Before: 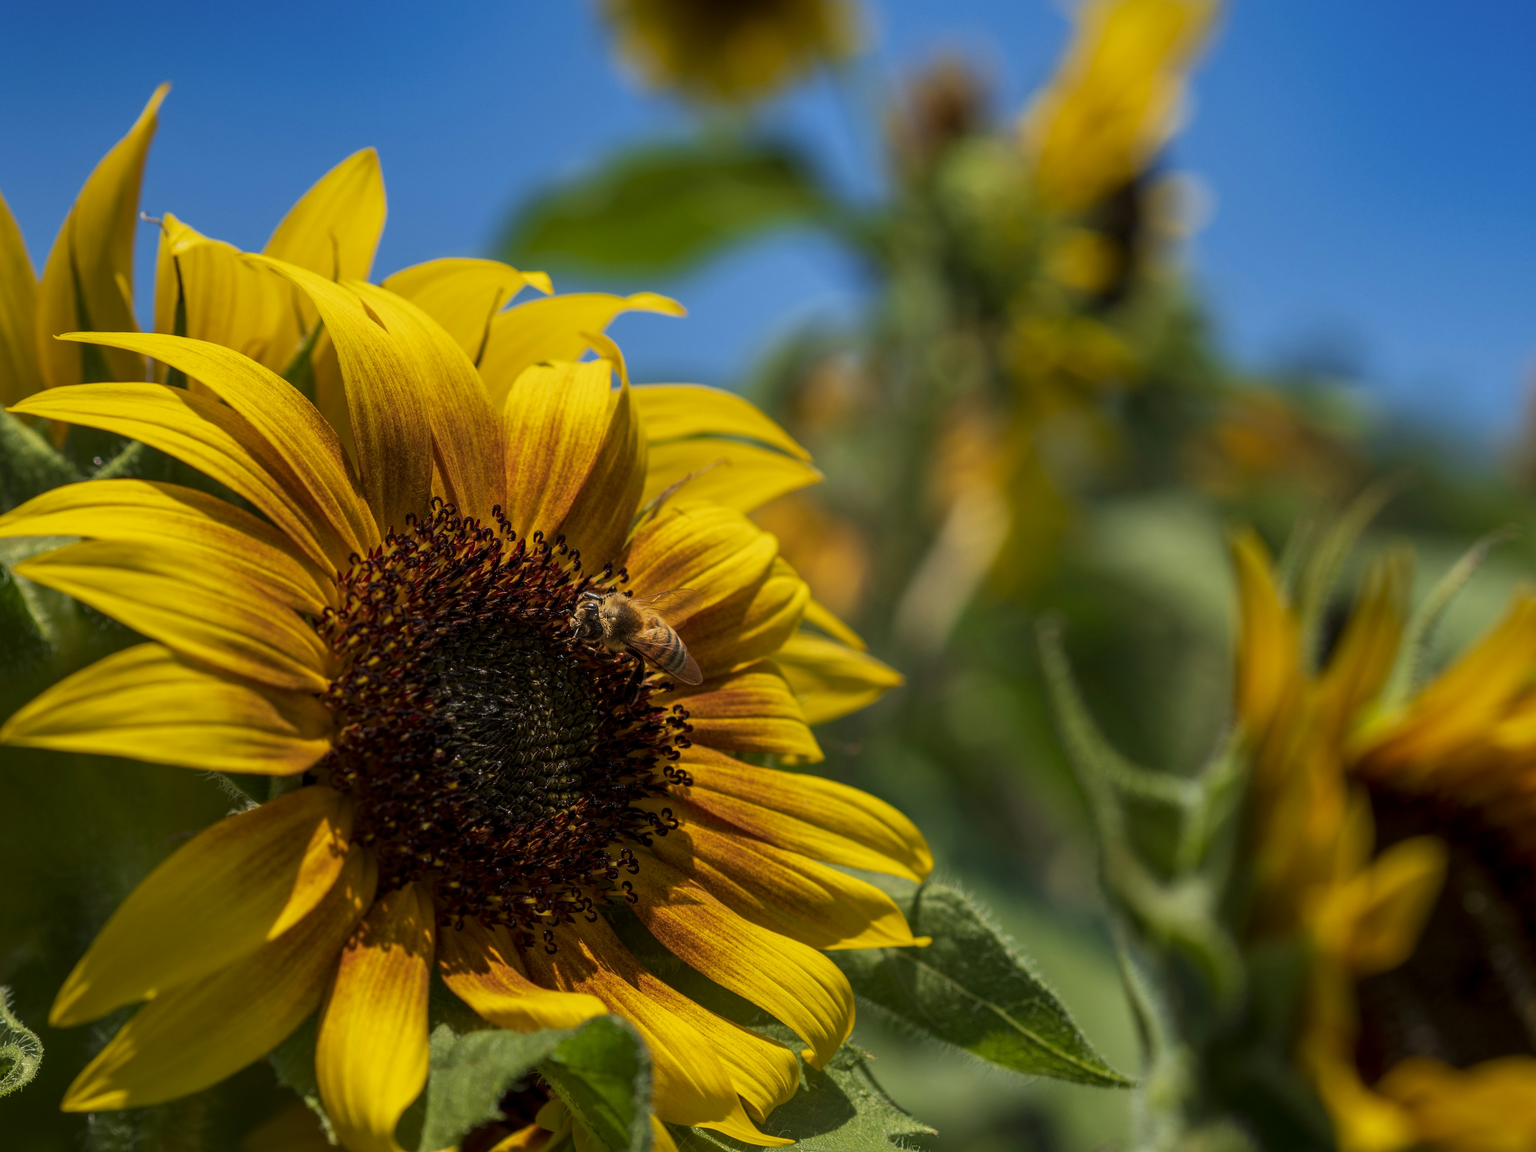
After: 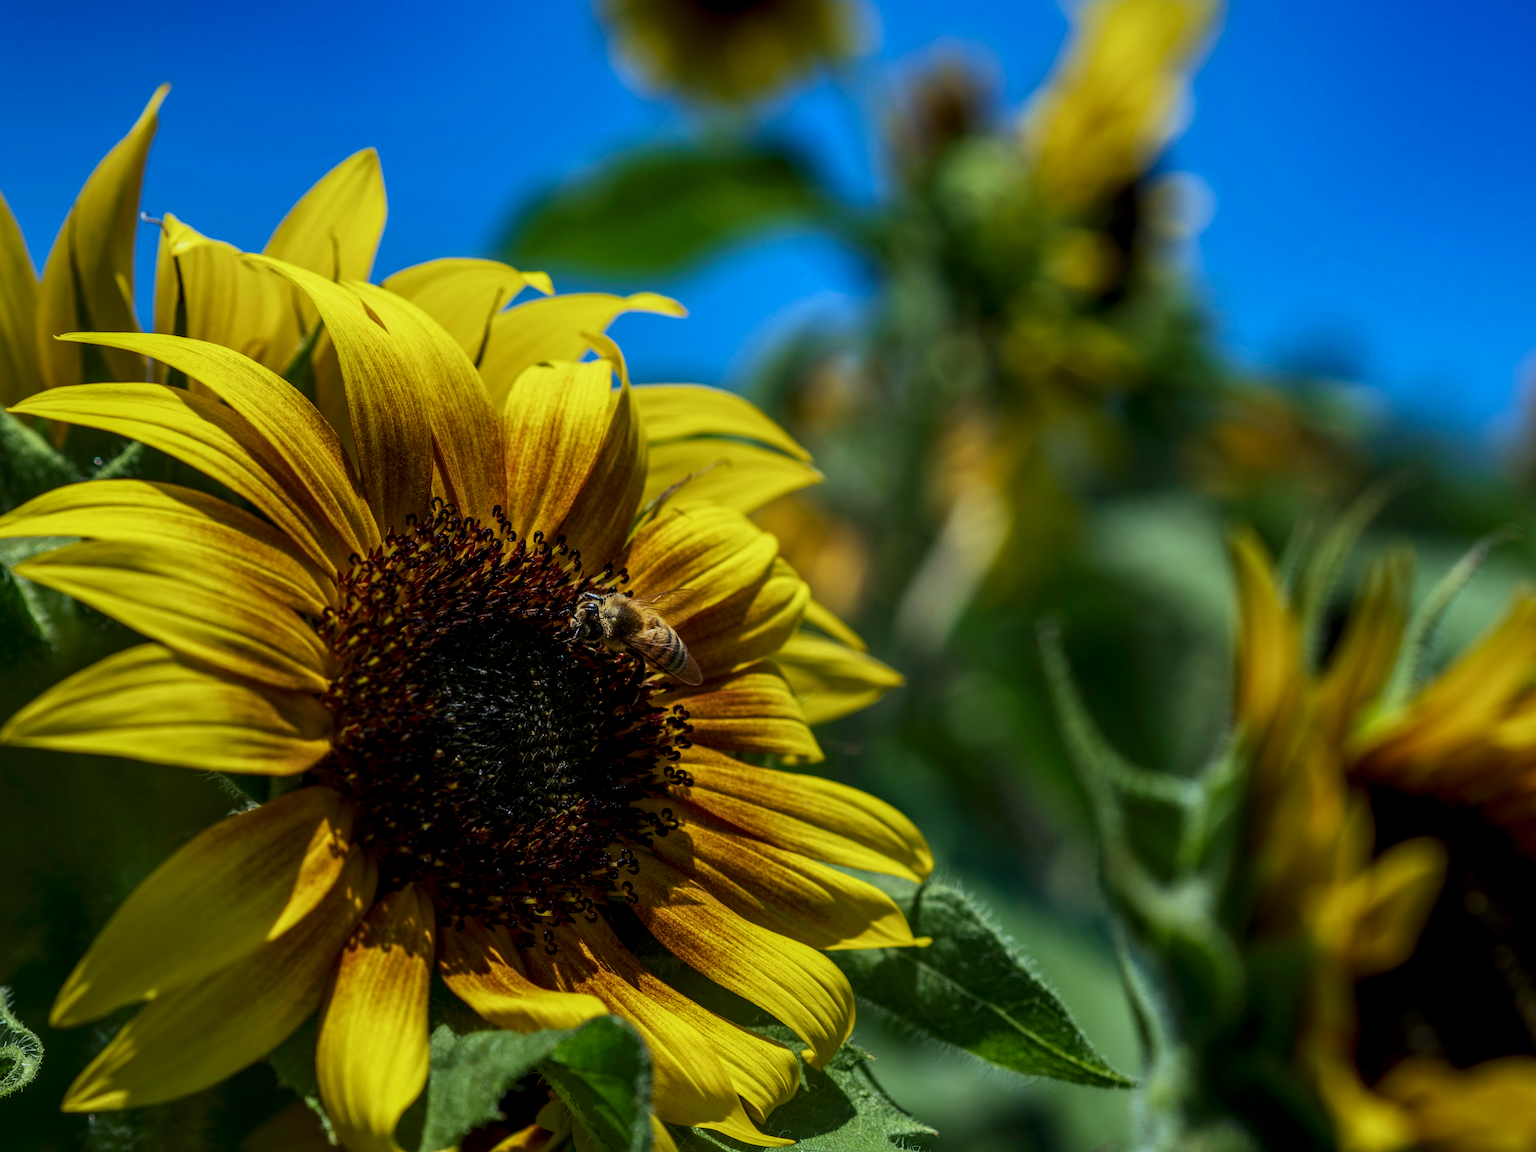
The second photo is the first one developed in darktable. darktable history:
contrast brightness saturation: contrast 0.126, brightness -0.057, saturation 0.153
local contrast: shadows 91%, midtone range 0.495
color calibration: x 0.382, y 0.372, temperature 3881.66 K
